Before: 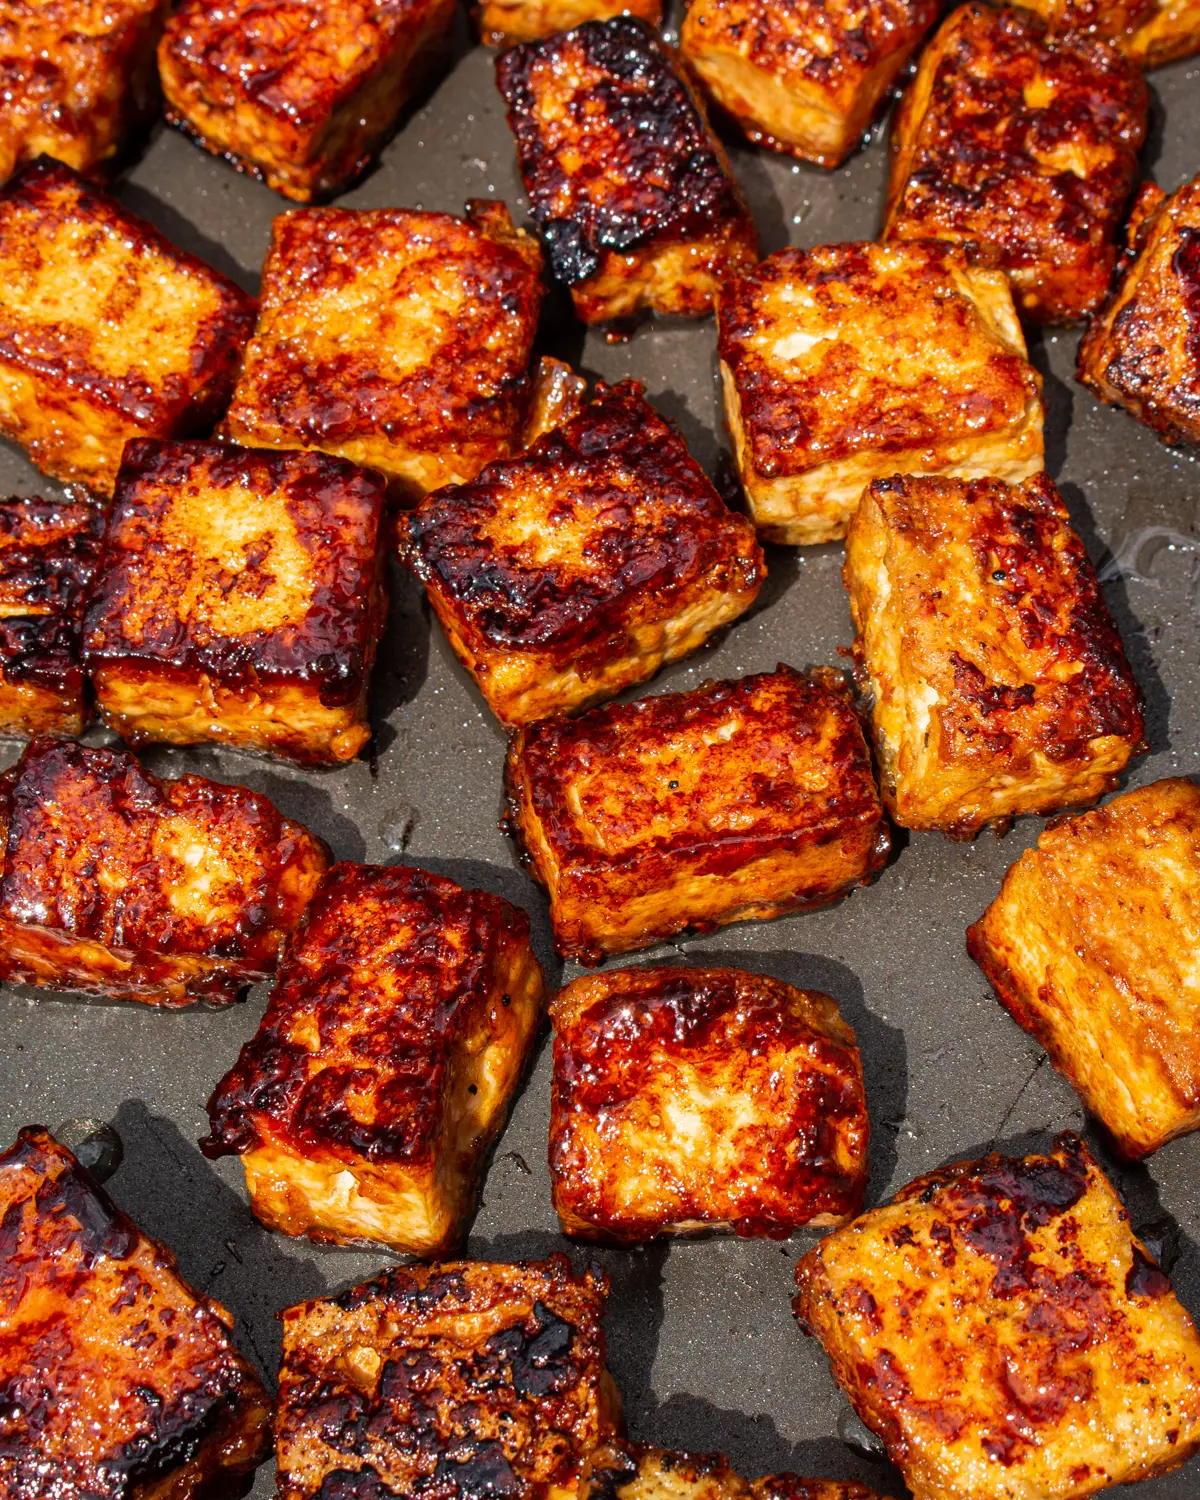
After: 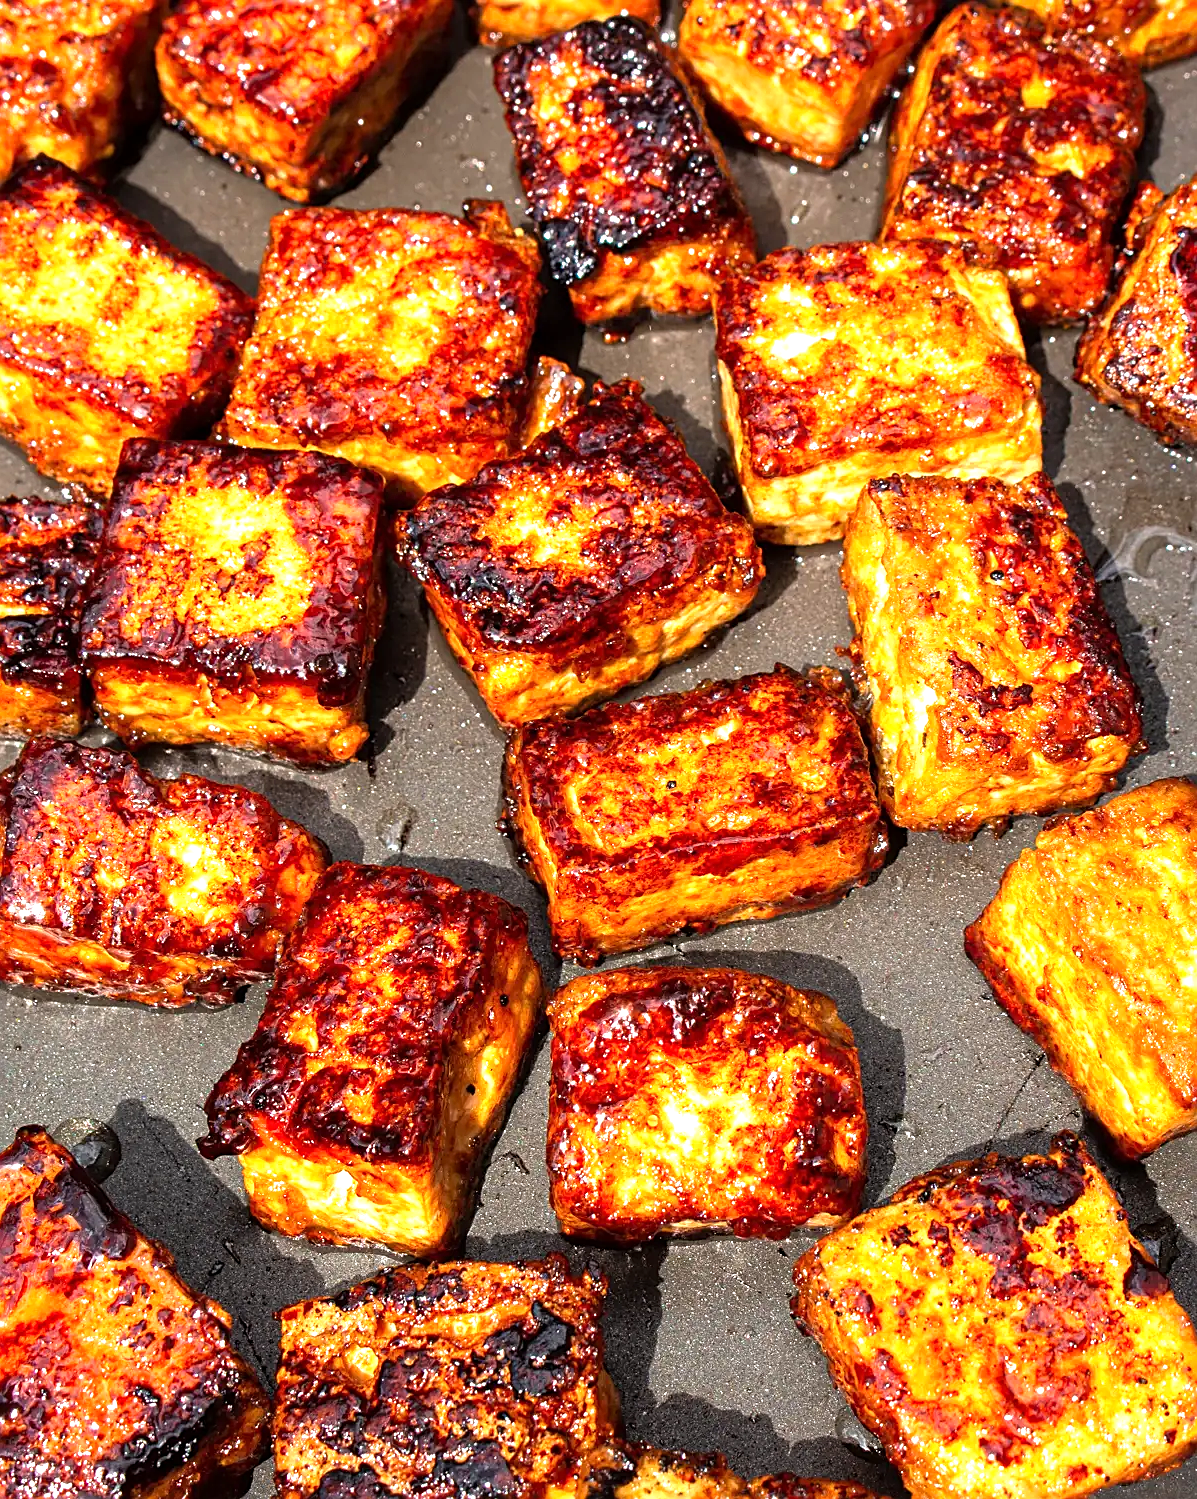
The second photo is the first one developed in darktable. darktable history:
tone equalizer: -8 EV -0.413 EV, -7 EV -0.36 EV, -6 EV -0.347 EV, -5 EV -0.217 EV, -3 EV 0.257 EV, -2 EV 0.341 EV, -1 EV 0.404 EV, +0 EV 0.413 EV
sharpen: on, module defaults
crop and rotate: left 0.171%, bottom 0.008%
exposure: exposure 0.643 EV, compensate highlight preservation false
